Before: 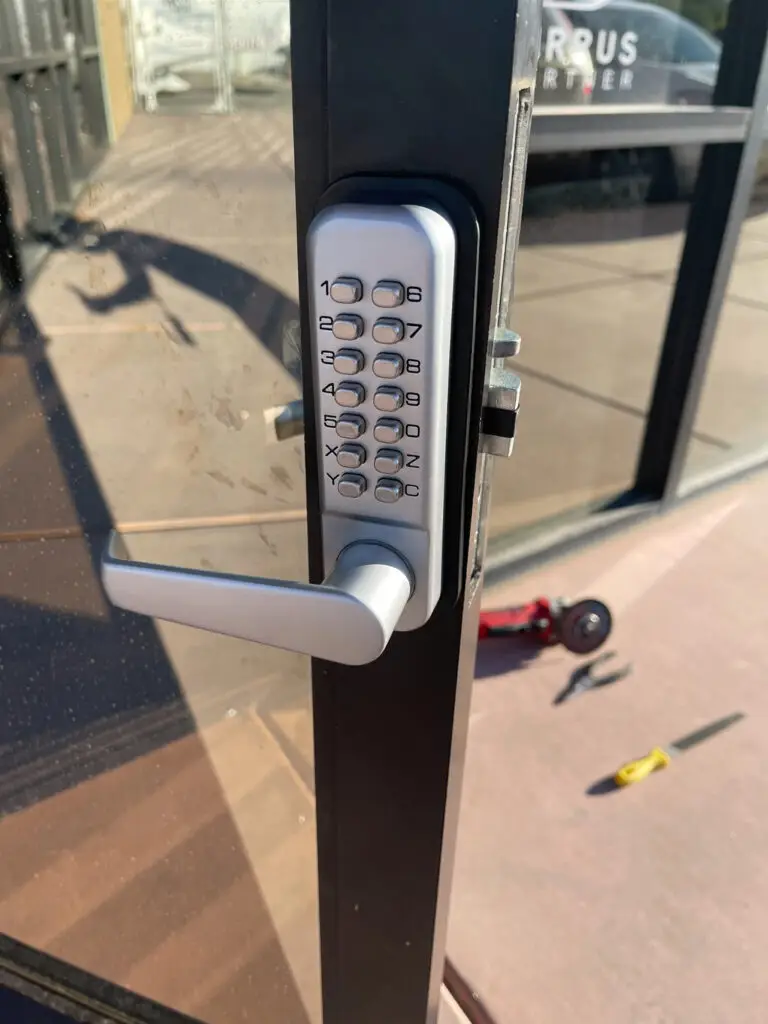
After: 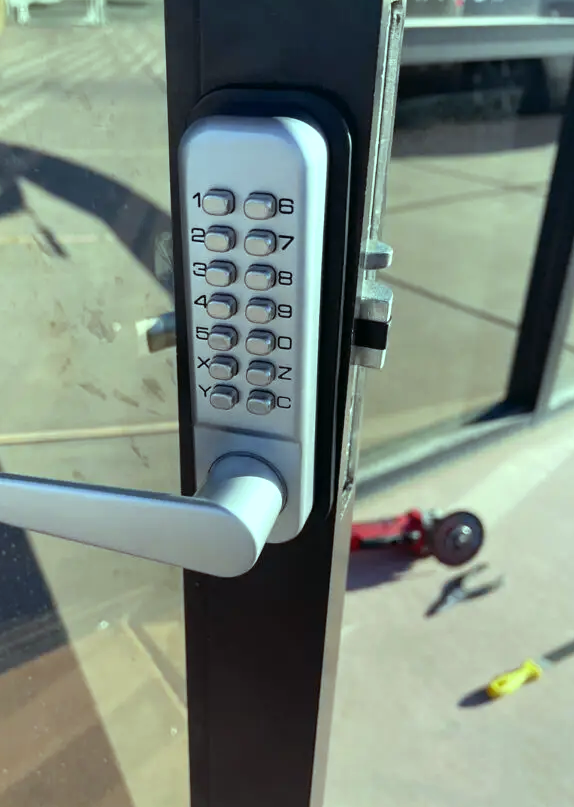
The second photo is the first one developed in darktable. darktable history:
color balance: mode lift, gamma, gain (sRGB), lift [0.997, 0.979, 1.021, 1.011], gamma [1, 1.084, 0.916, 0.998], gain [1, 0.87, 1.13, 1.101], contrast 4.55%, contrast fulcrum 38.24%, output saturation 104.09%
crop: left 16.768%, top 8.653%, right 8.362%, bottom 12.485%
